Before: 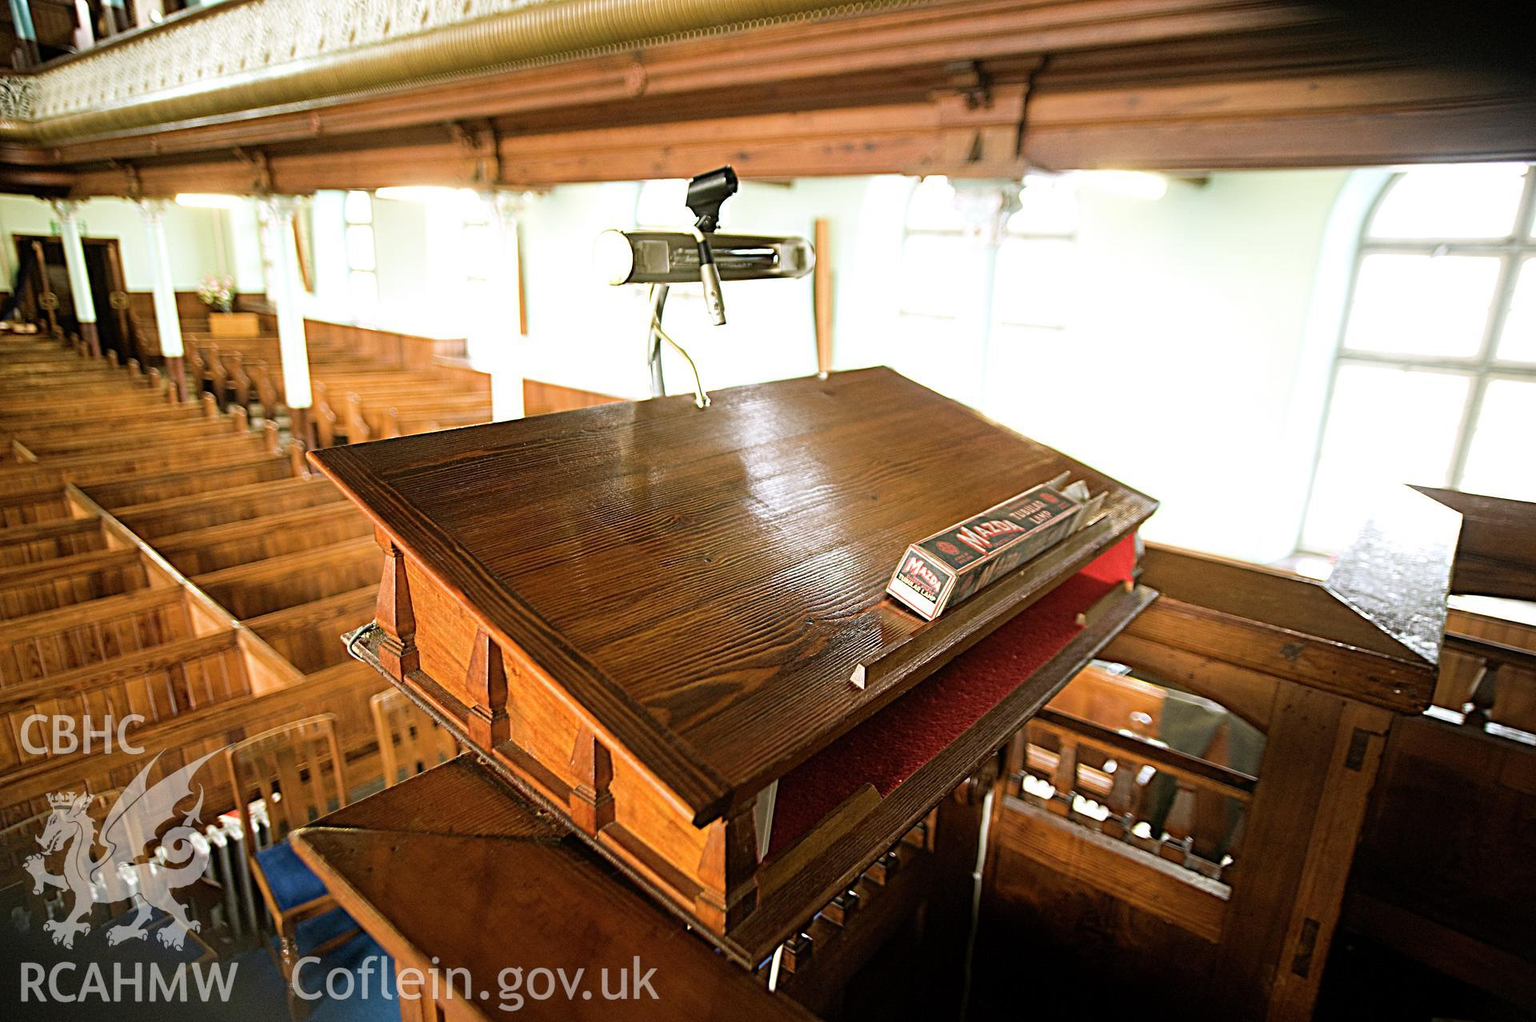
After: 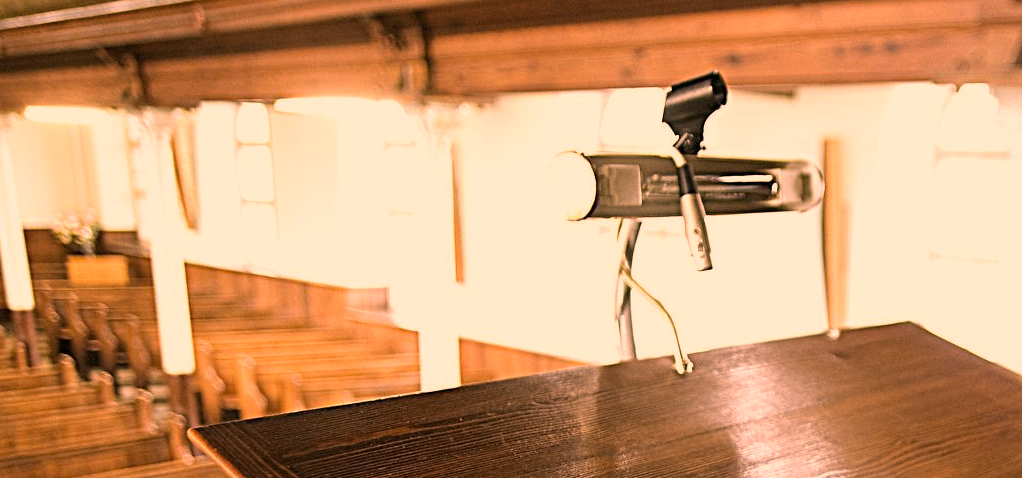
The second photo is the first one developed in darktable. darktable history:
crop: left 10.19%, top 10.69%, right 36.443%, bottom 51.894%
color correction: highlights a* 39.24, highlights b* 39.81, saturation 0.69
